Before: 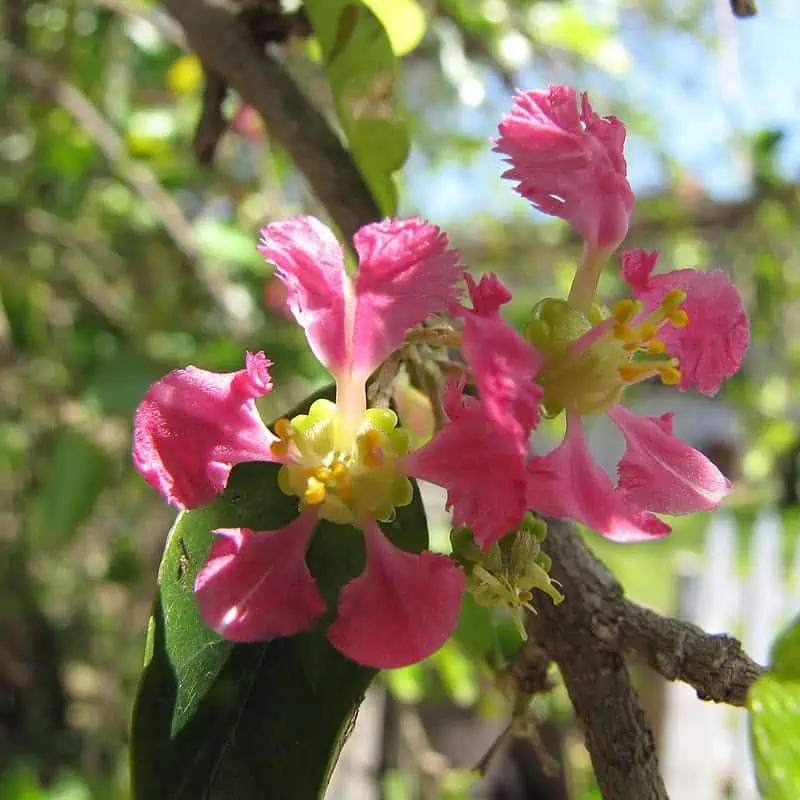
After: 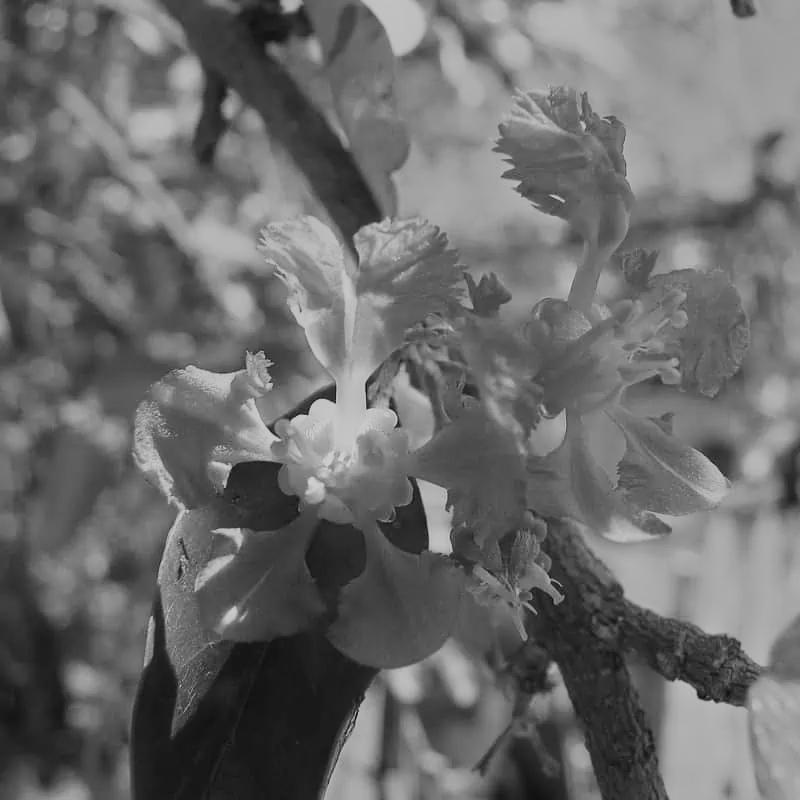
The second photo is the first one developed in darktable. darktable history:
monochrome: a 79.32, b 81.83, size 1.1
contrast brightness saturation: contrast 0.2, brightness 0.16, saturation 0.22
color correction: highlights a* -12.64, highlights b* -18.1, saturation 0.7
